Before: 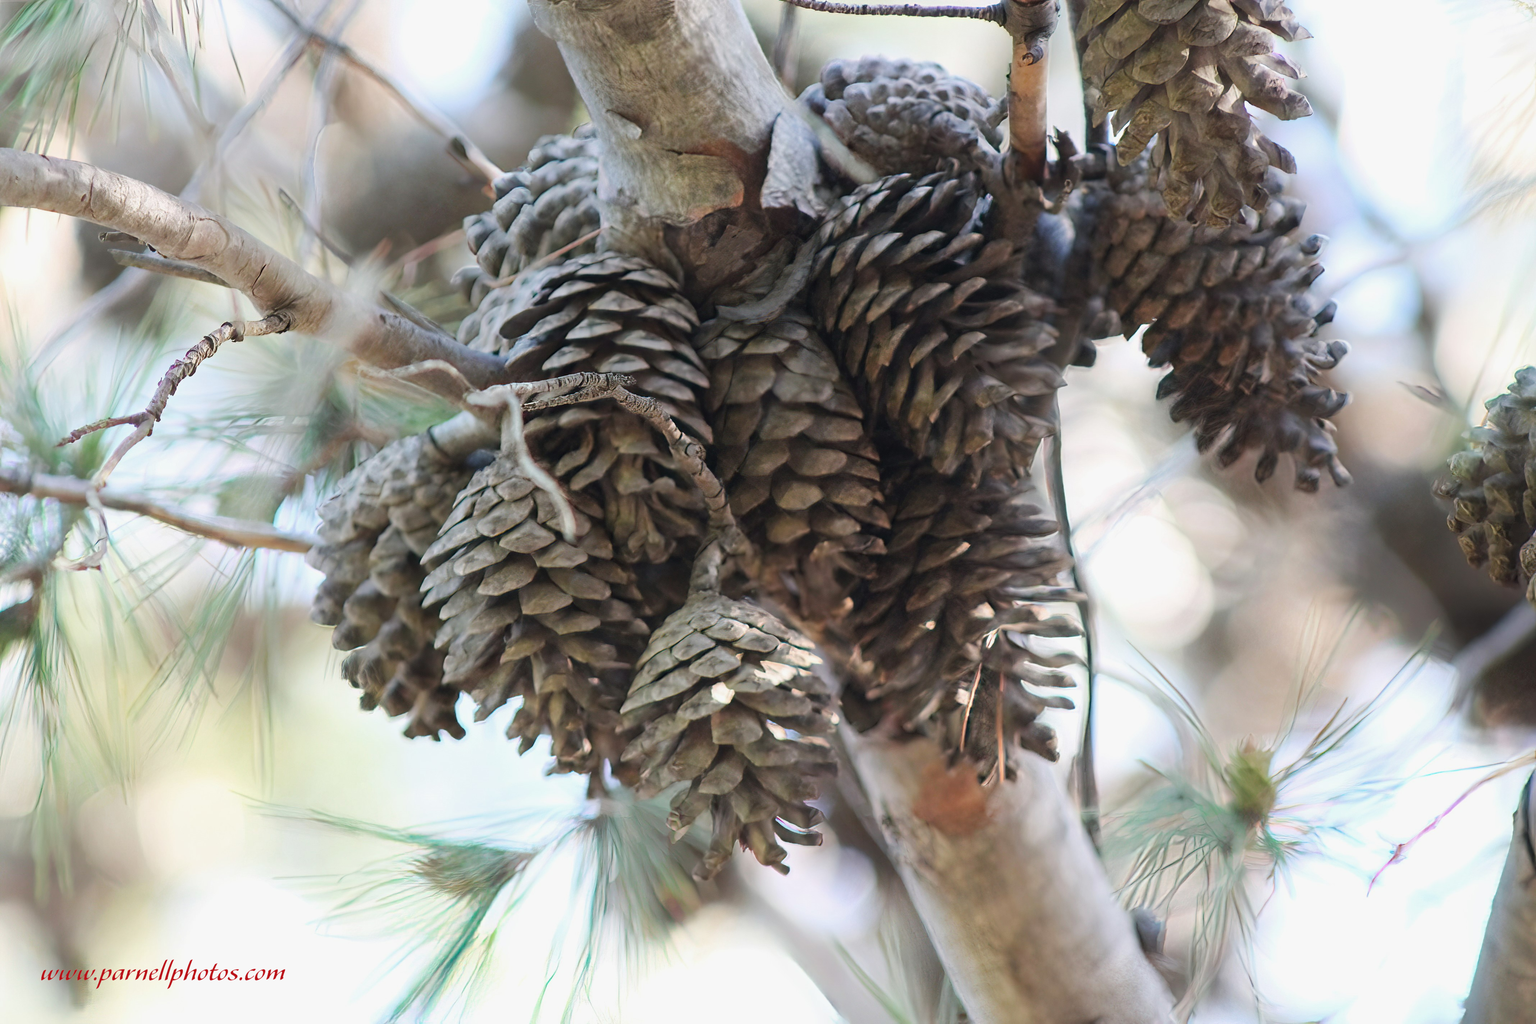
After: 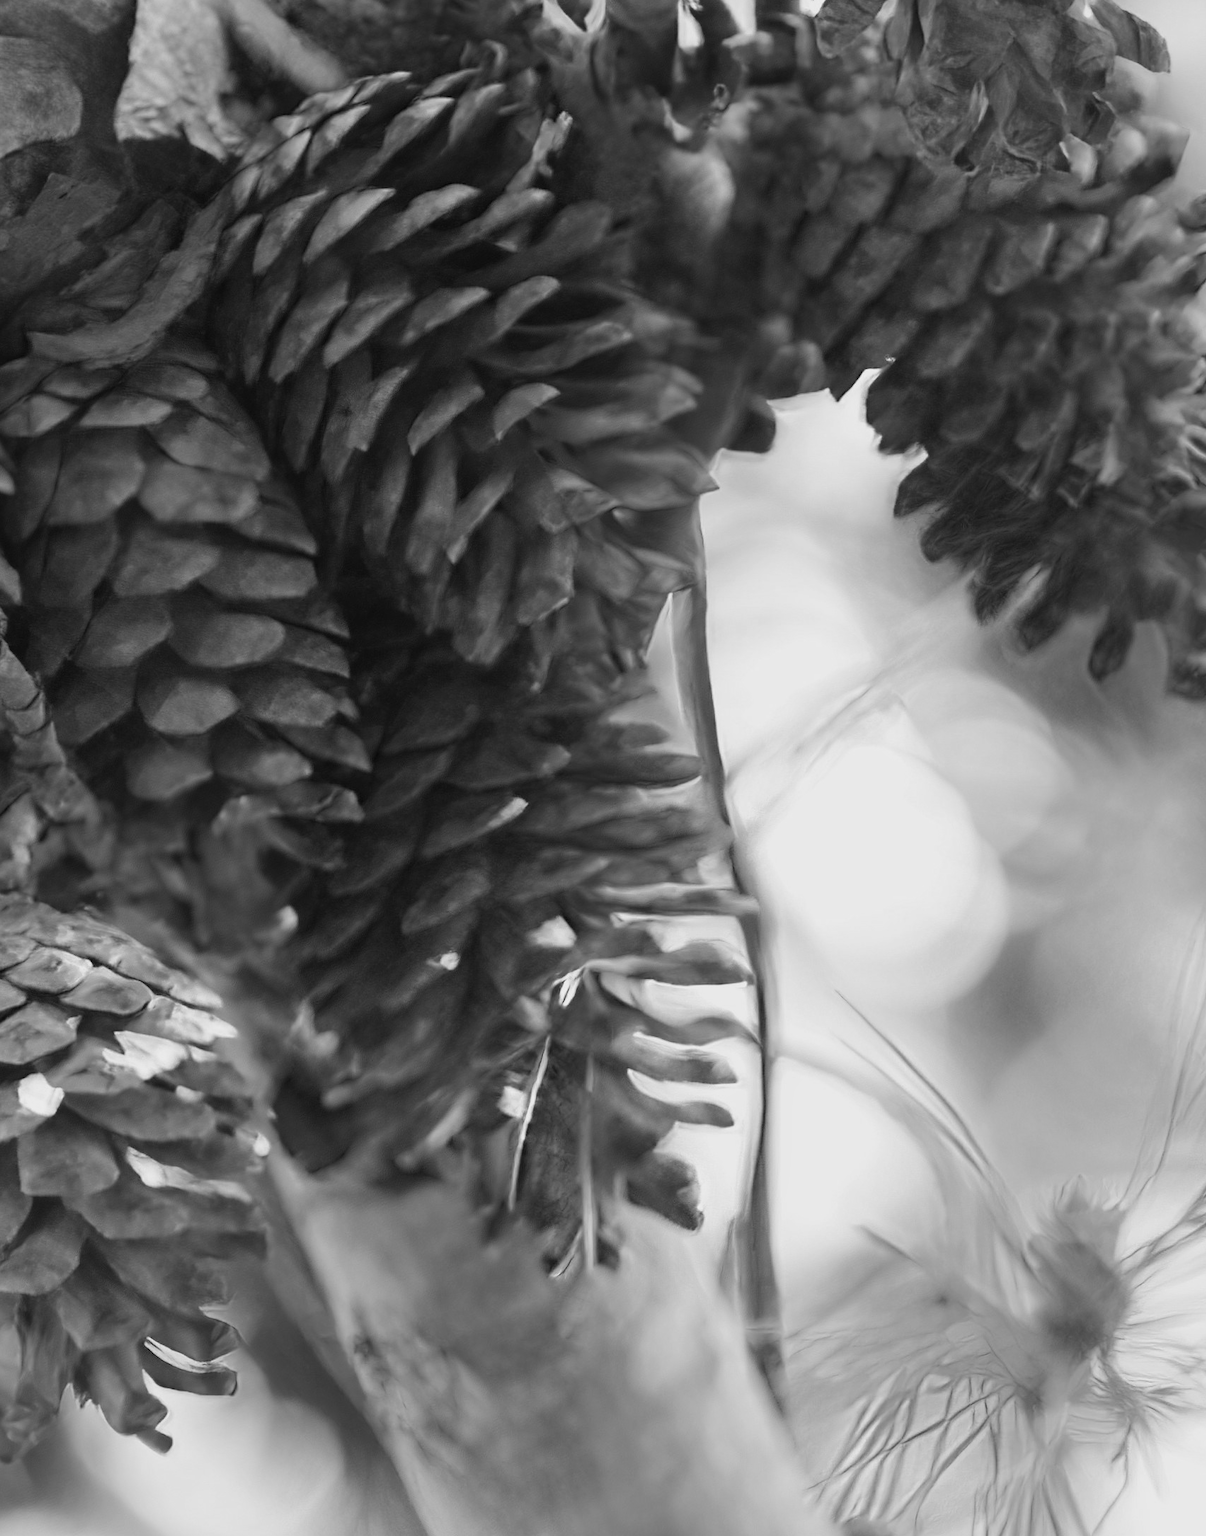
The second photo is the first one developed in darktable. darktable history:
monochrome: a 73.58, b 64.21
crop: left 45.721%, top 13.393%, right 14.118%, bottom 10.01%
